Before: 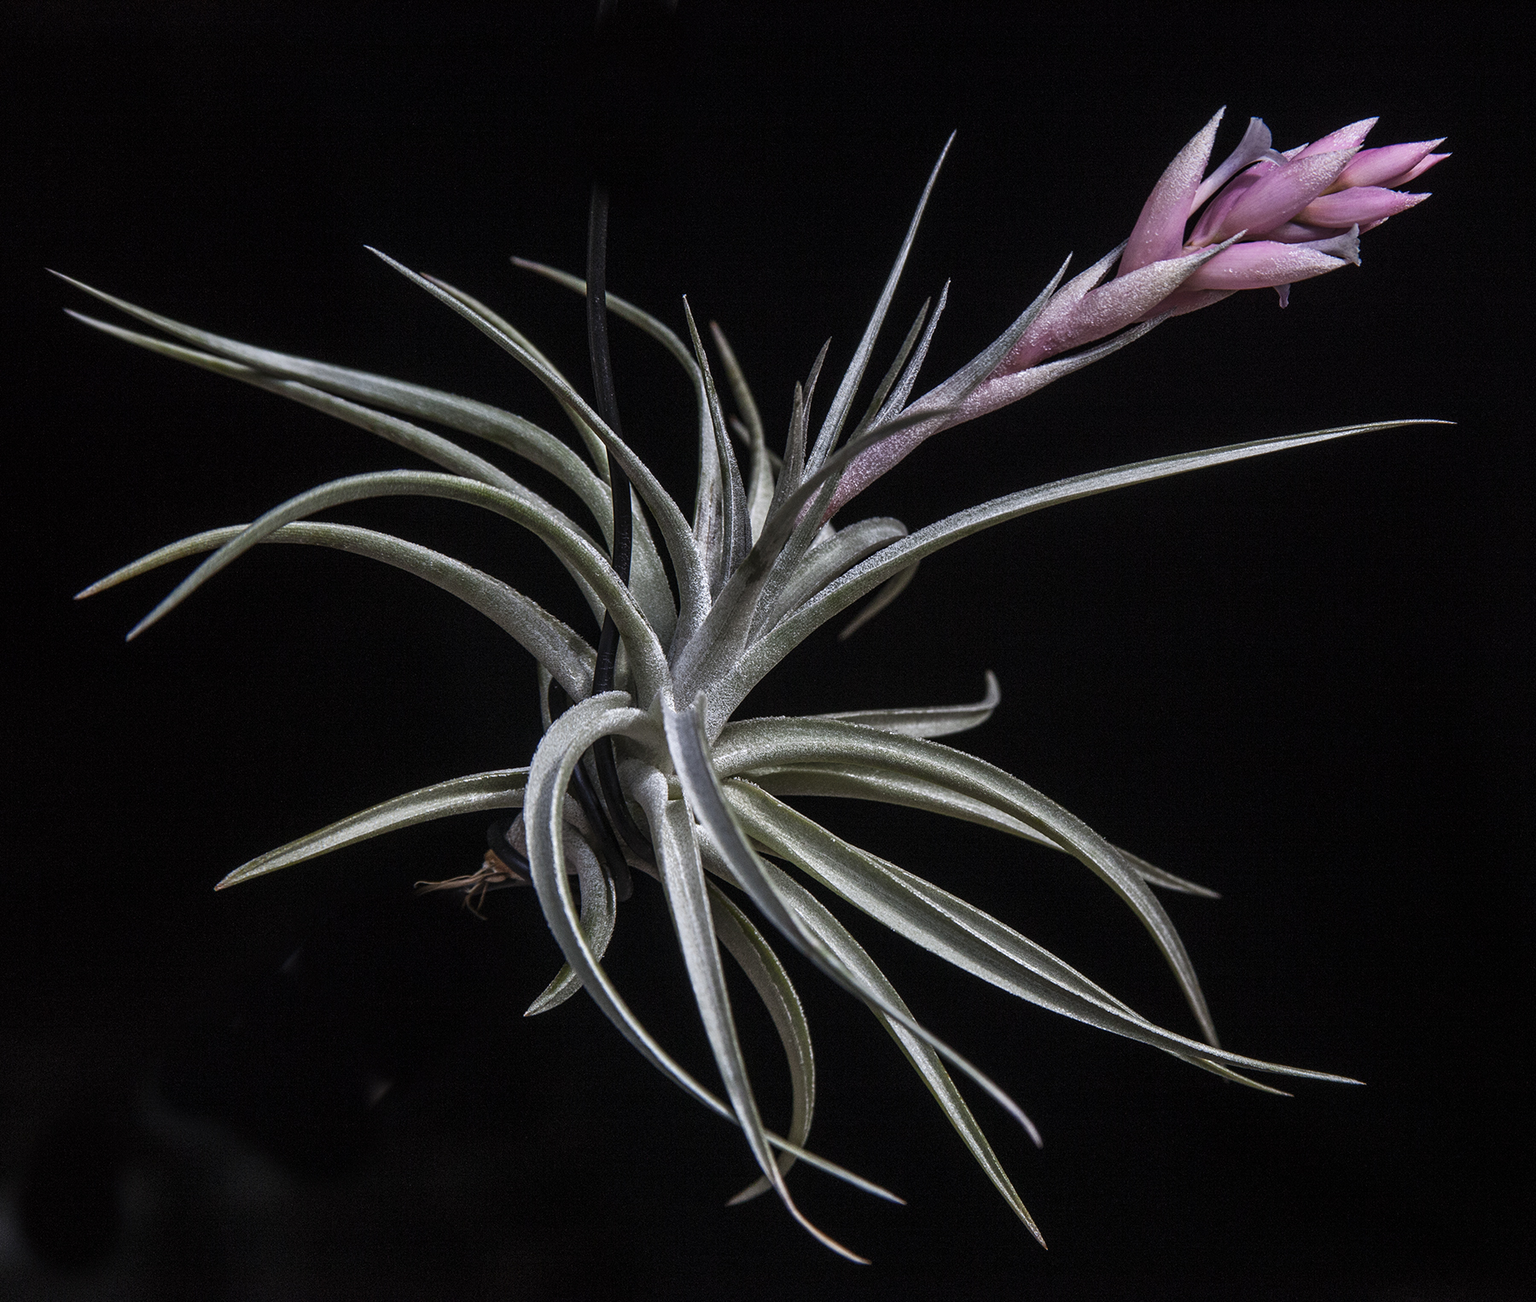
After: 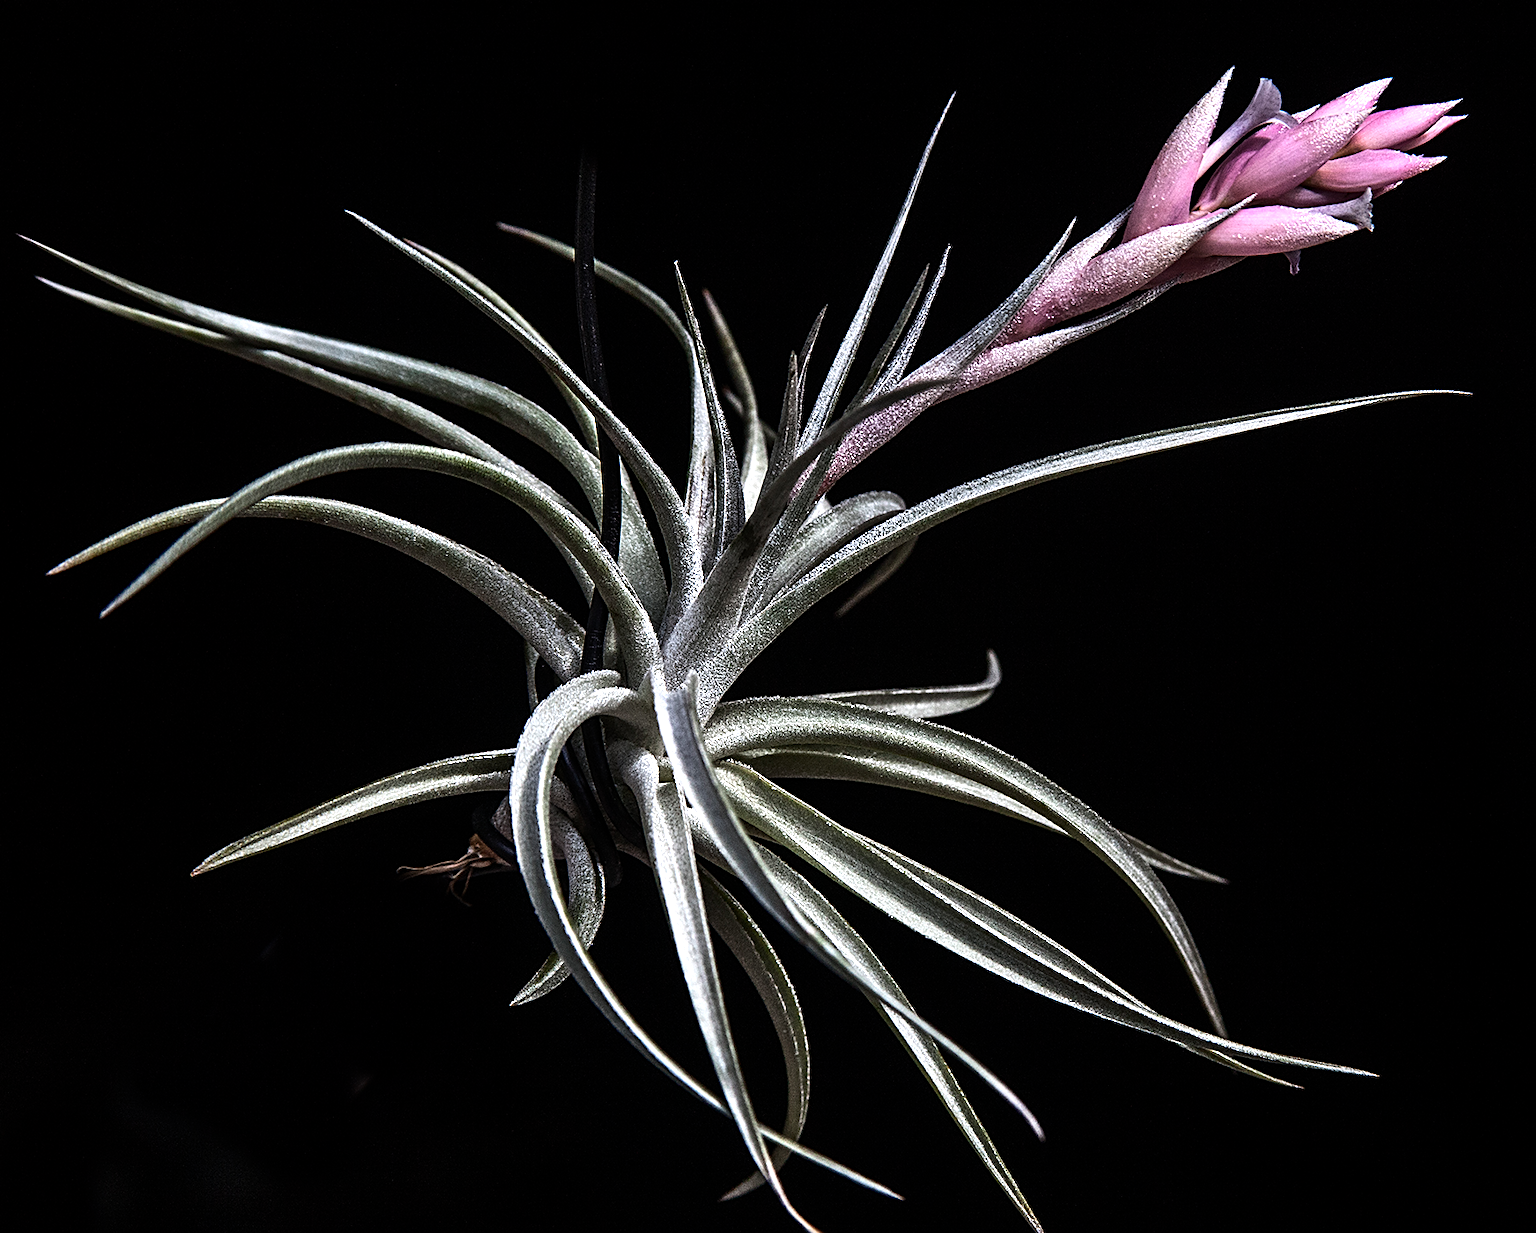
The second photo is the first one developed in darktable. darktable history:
sharpen: on, module defaults
tone equalizer: -8 EV -1.08 EV, -7 EV -1.01 EV, -6 EV -0.867 EV, -5 EV -0.578 EV, -3 EV 0.578 EV, -2 EV 0.867 EV, -1 EV 1.01 EV, +0 EV 1.08 EV, edges refinement/feathering 500, mask exposure compensation -1.57 EV, preserve details no
crop: left 1.964%, top 3.251%, right 1.122%, bottom 4.933%
